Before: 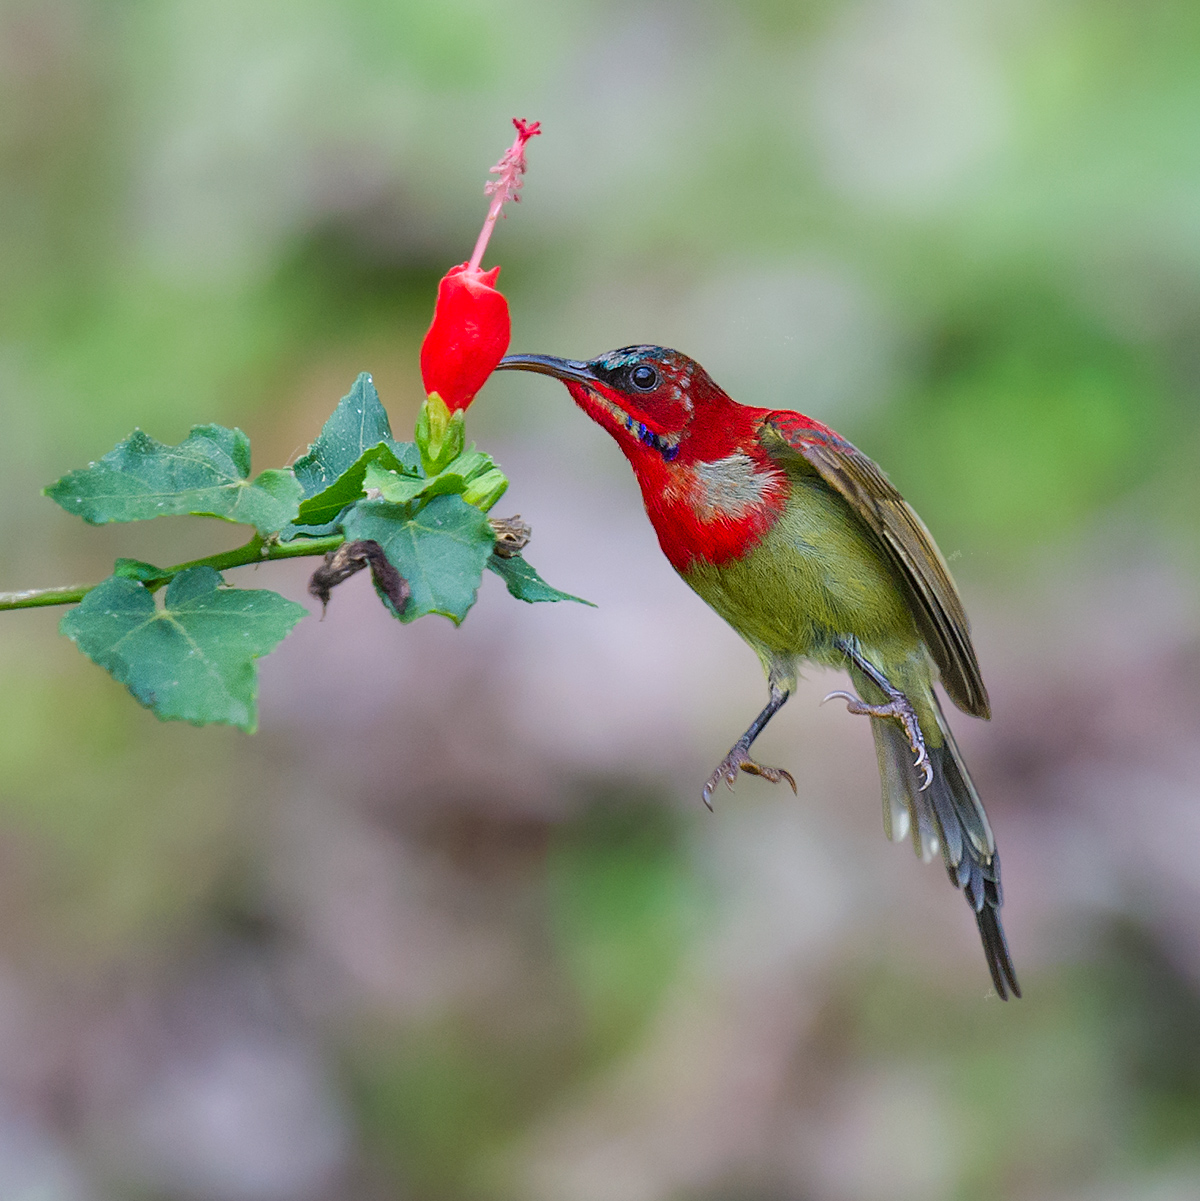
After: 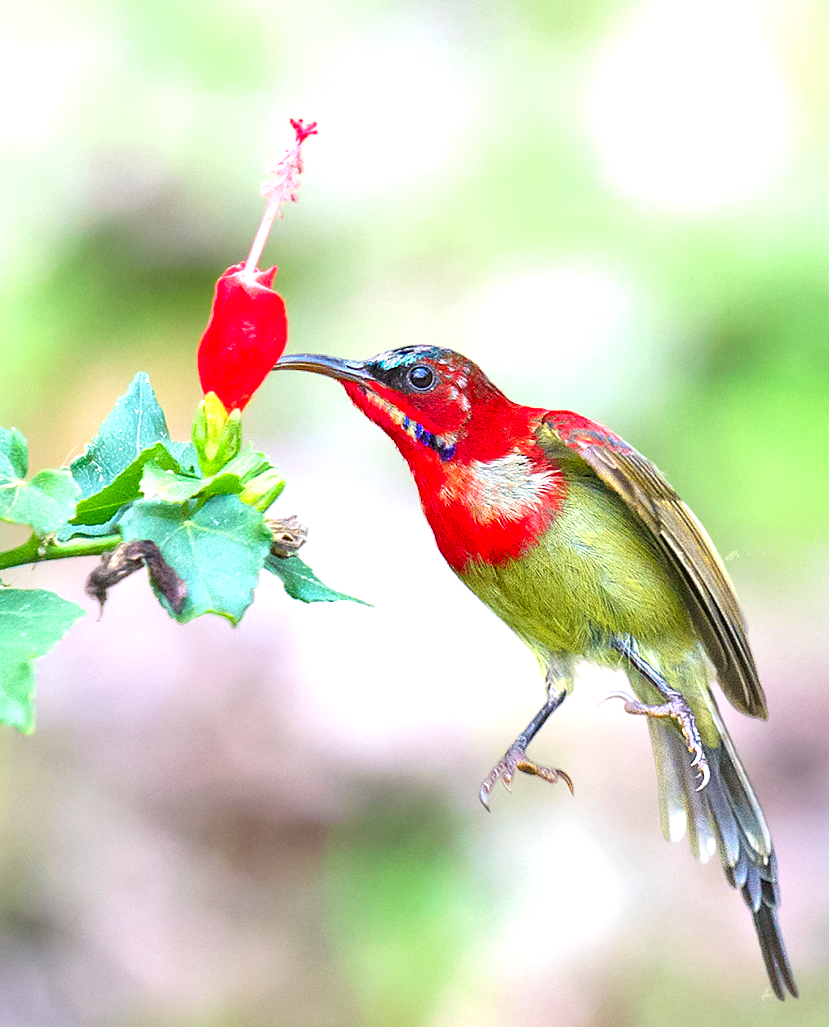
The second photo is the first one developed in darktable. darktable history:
crop: left 18.628%, right 12.281%, bottom 14.452%
exposure: black level correction 0.001, exposure 1.399 EV, compensate highlight preservation false
